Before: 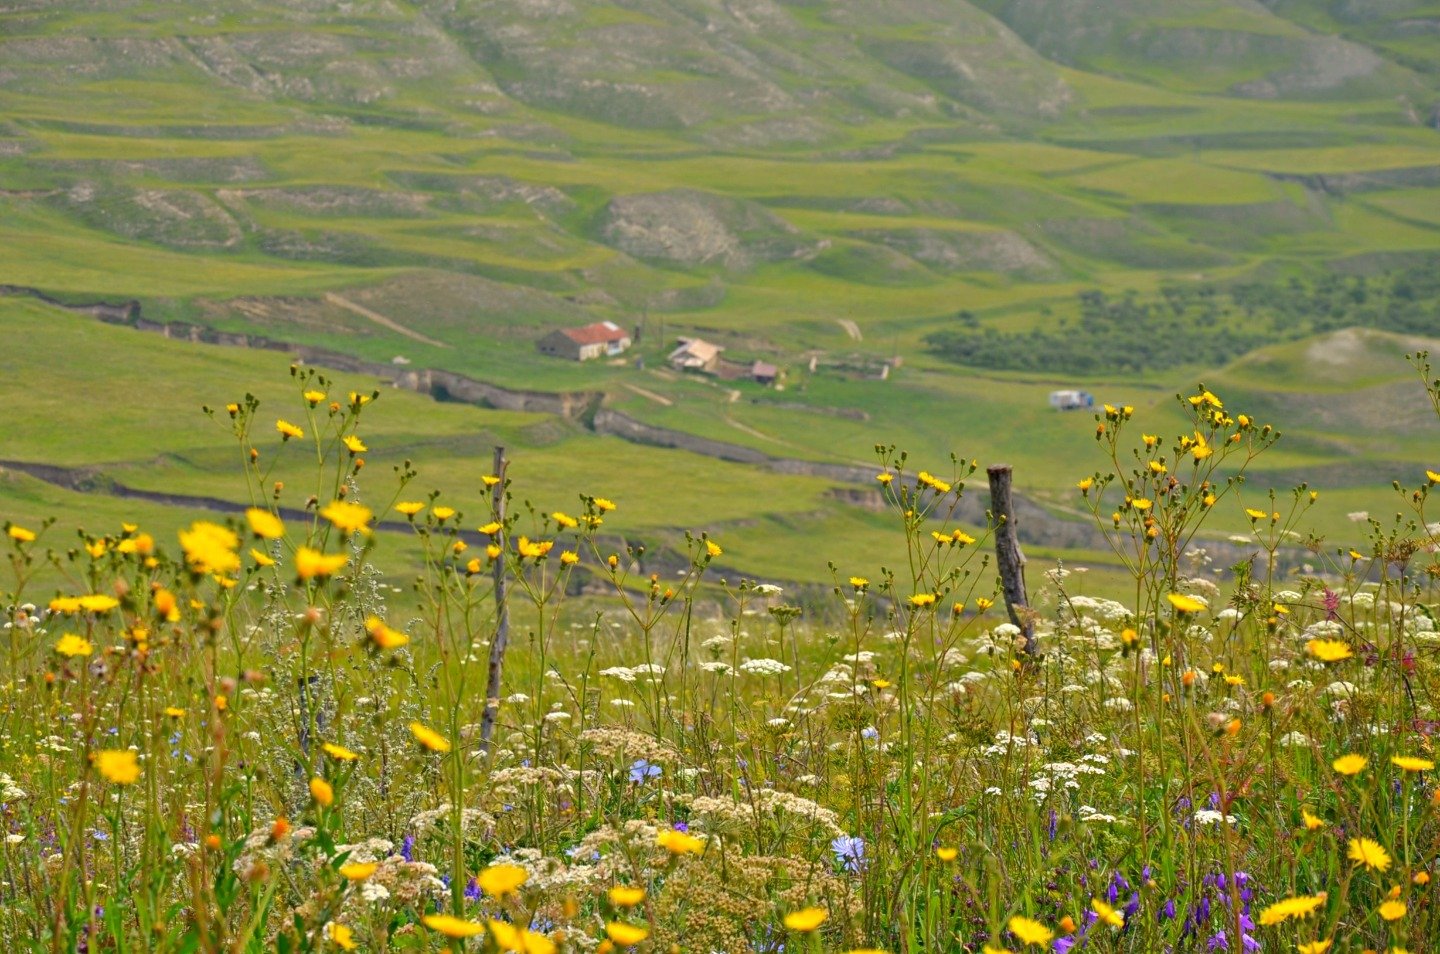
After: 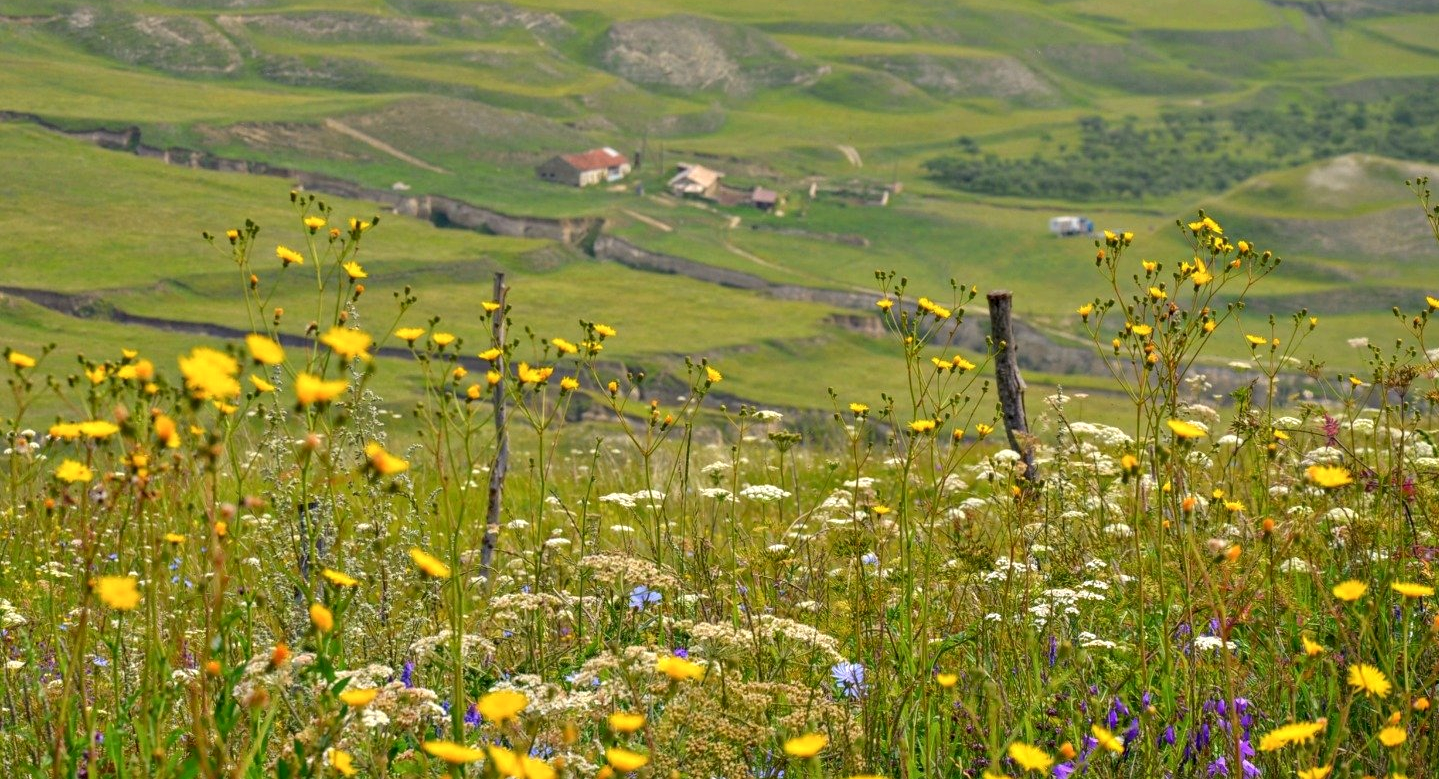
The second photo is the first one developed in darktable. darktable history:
local contrast: on, module defaults
crop and rotate: top 18.299%
